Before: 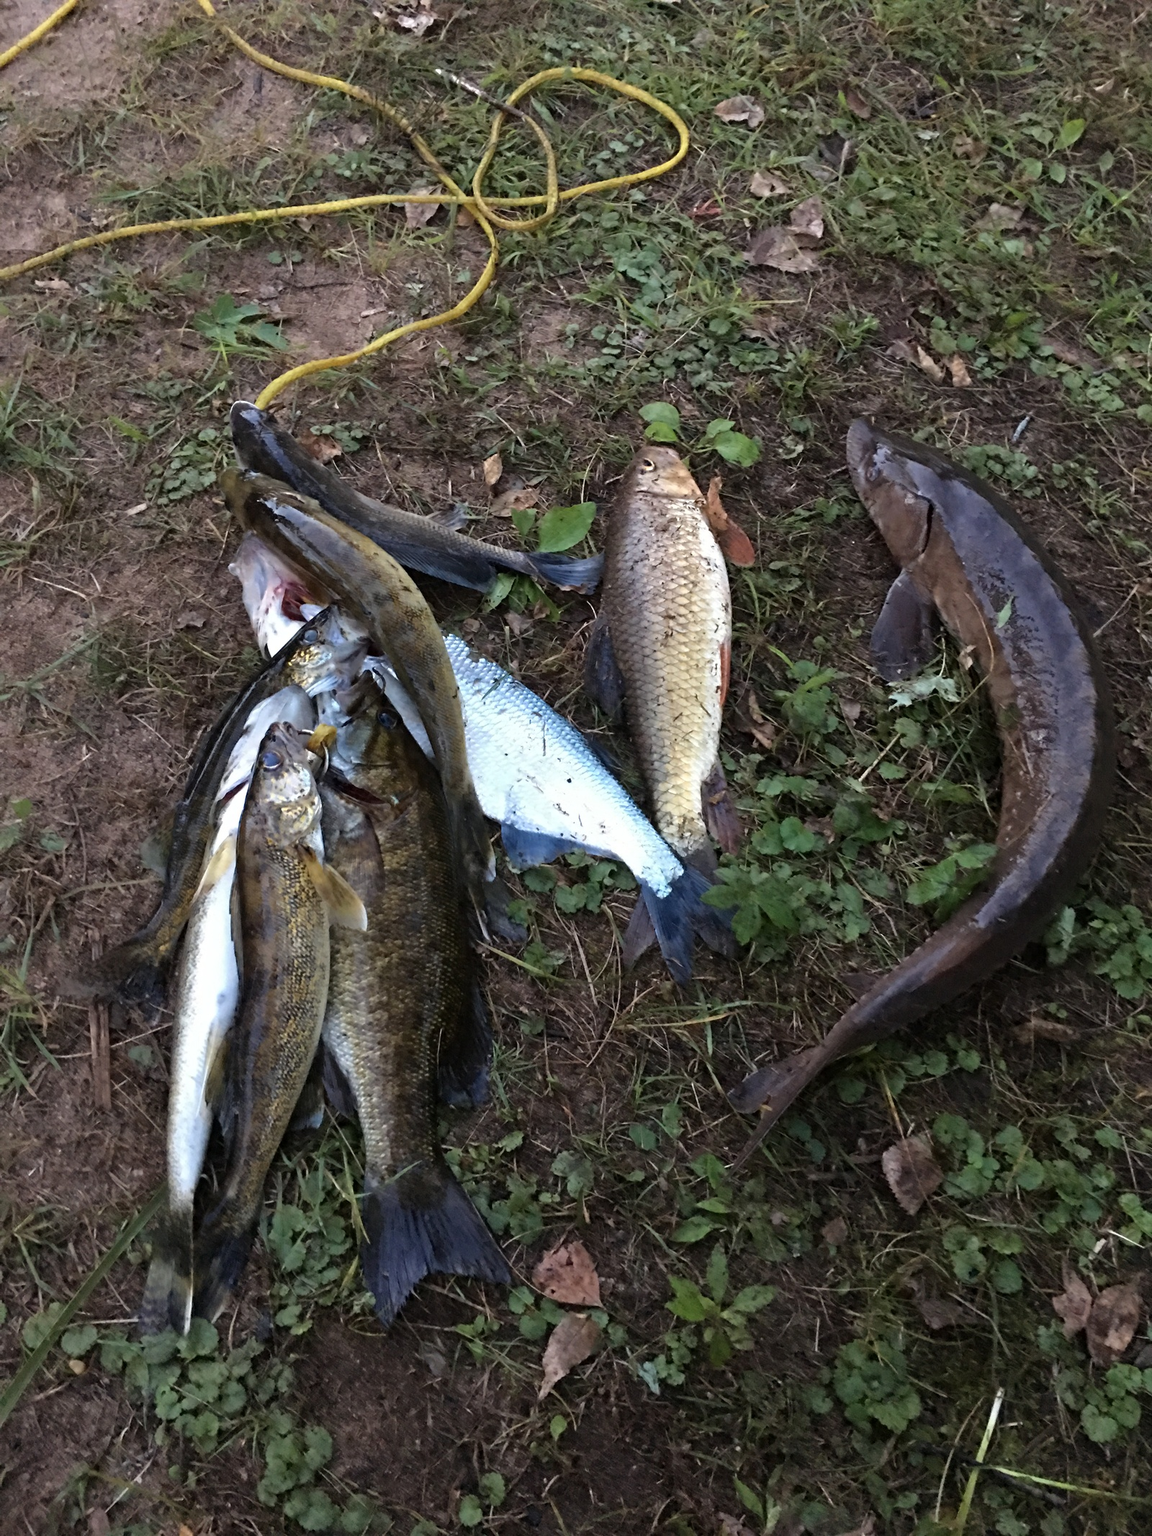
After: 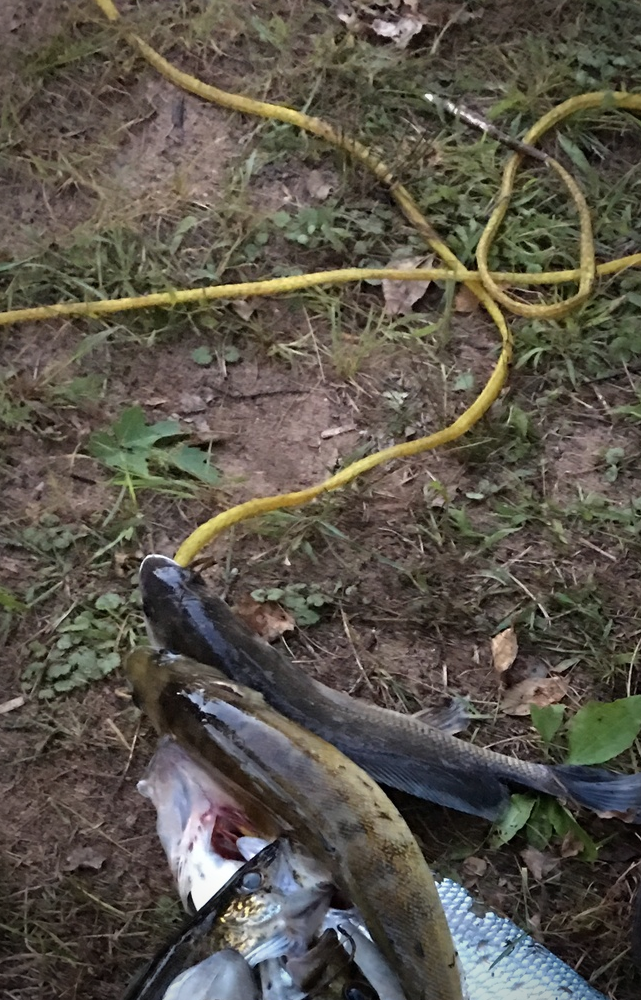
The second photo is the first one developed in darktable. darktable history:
vignetting: brightness -0.562, saturation -0.002, automatic ratio true
crop and rotate: left 11.299%, top 0.108%, right 48.622%, bottom 52.984%
